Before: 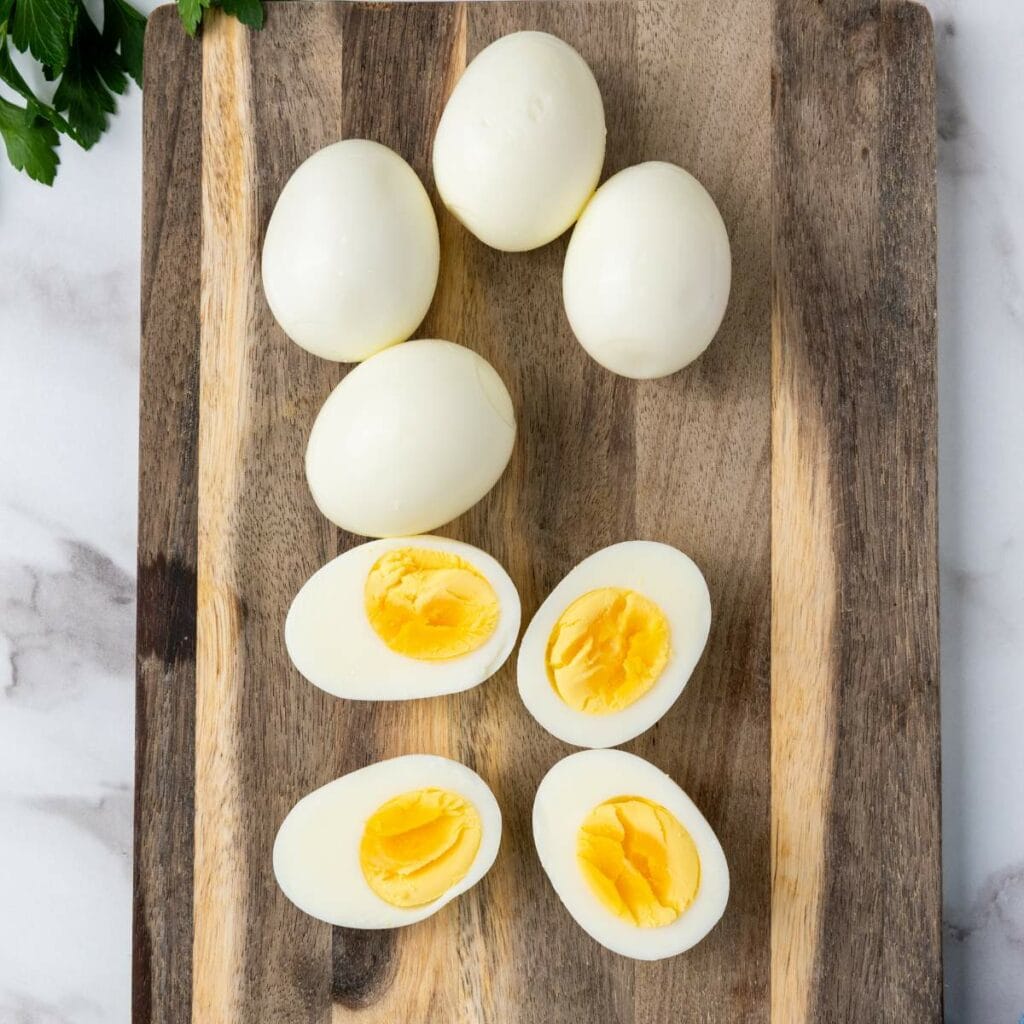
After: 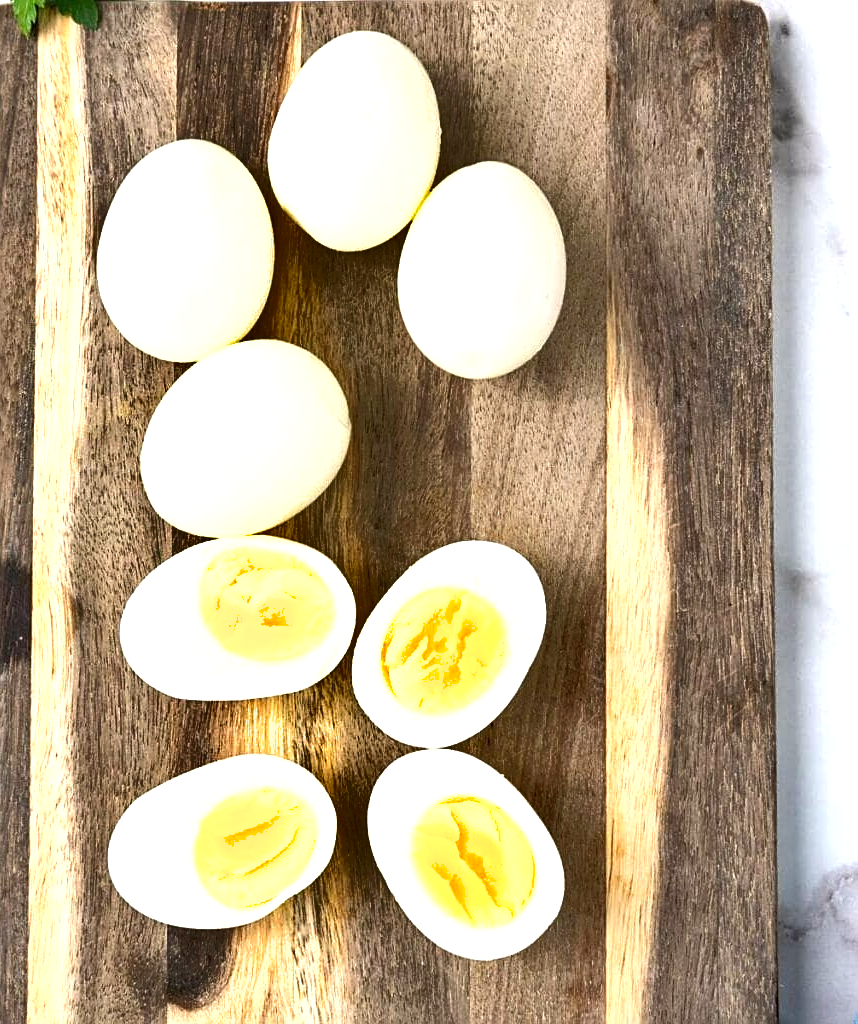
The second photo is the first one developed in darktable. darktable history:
crop: left 16.145%
sharpen: on, module defaults
shadows and highlights: soften with gaussian
exposure: exposure 0.999 EV, compensate highlight preservation false
